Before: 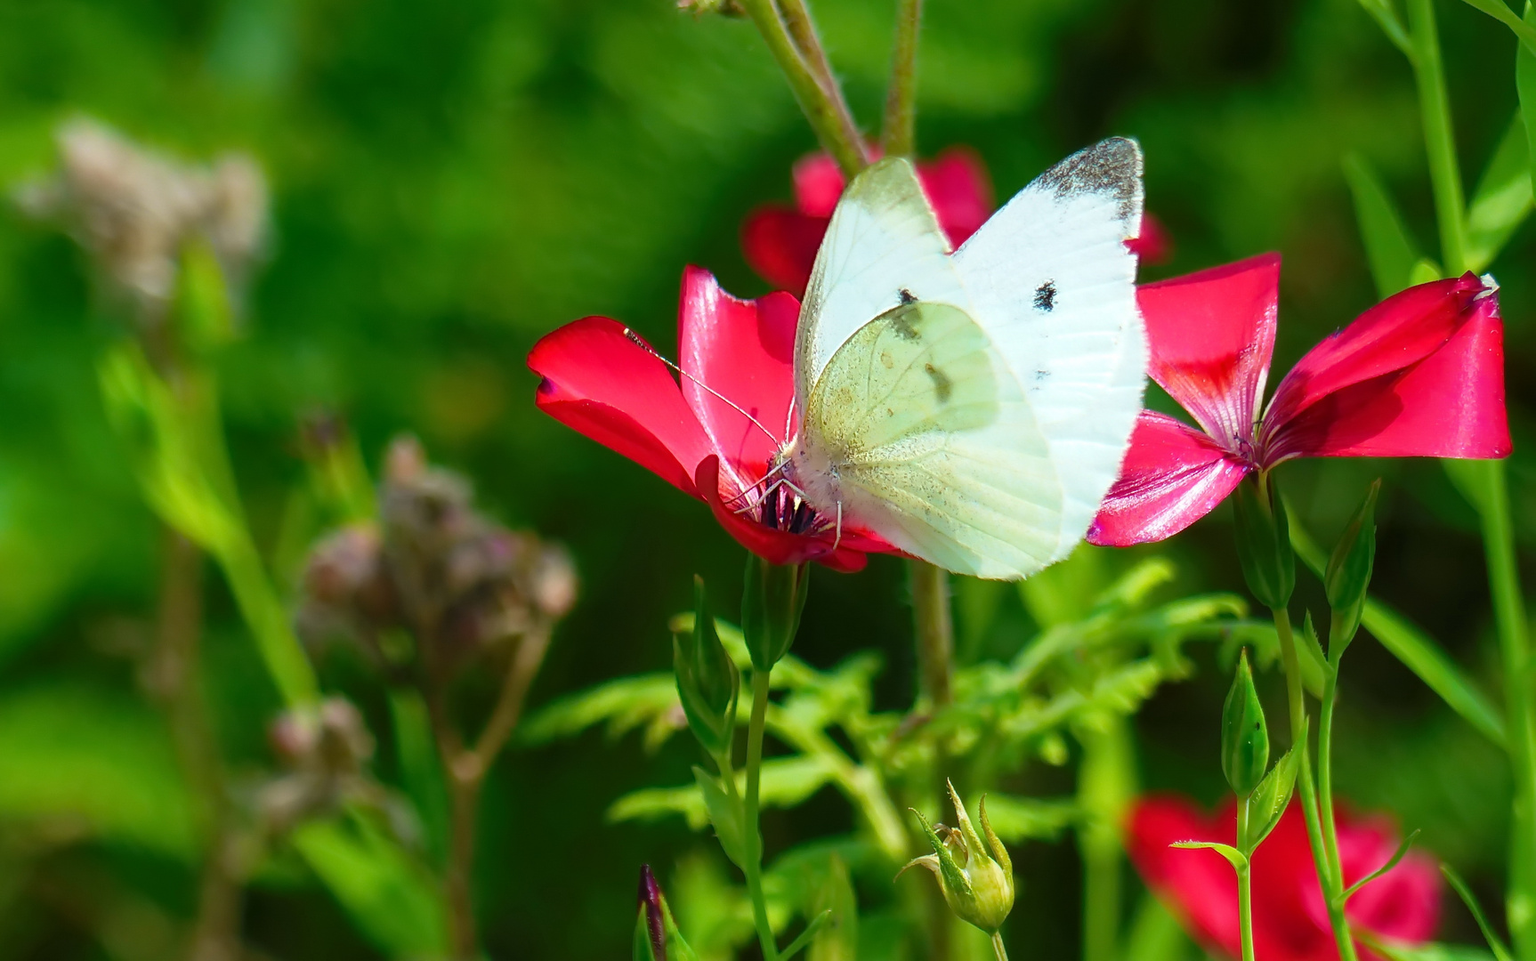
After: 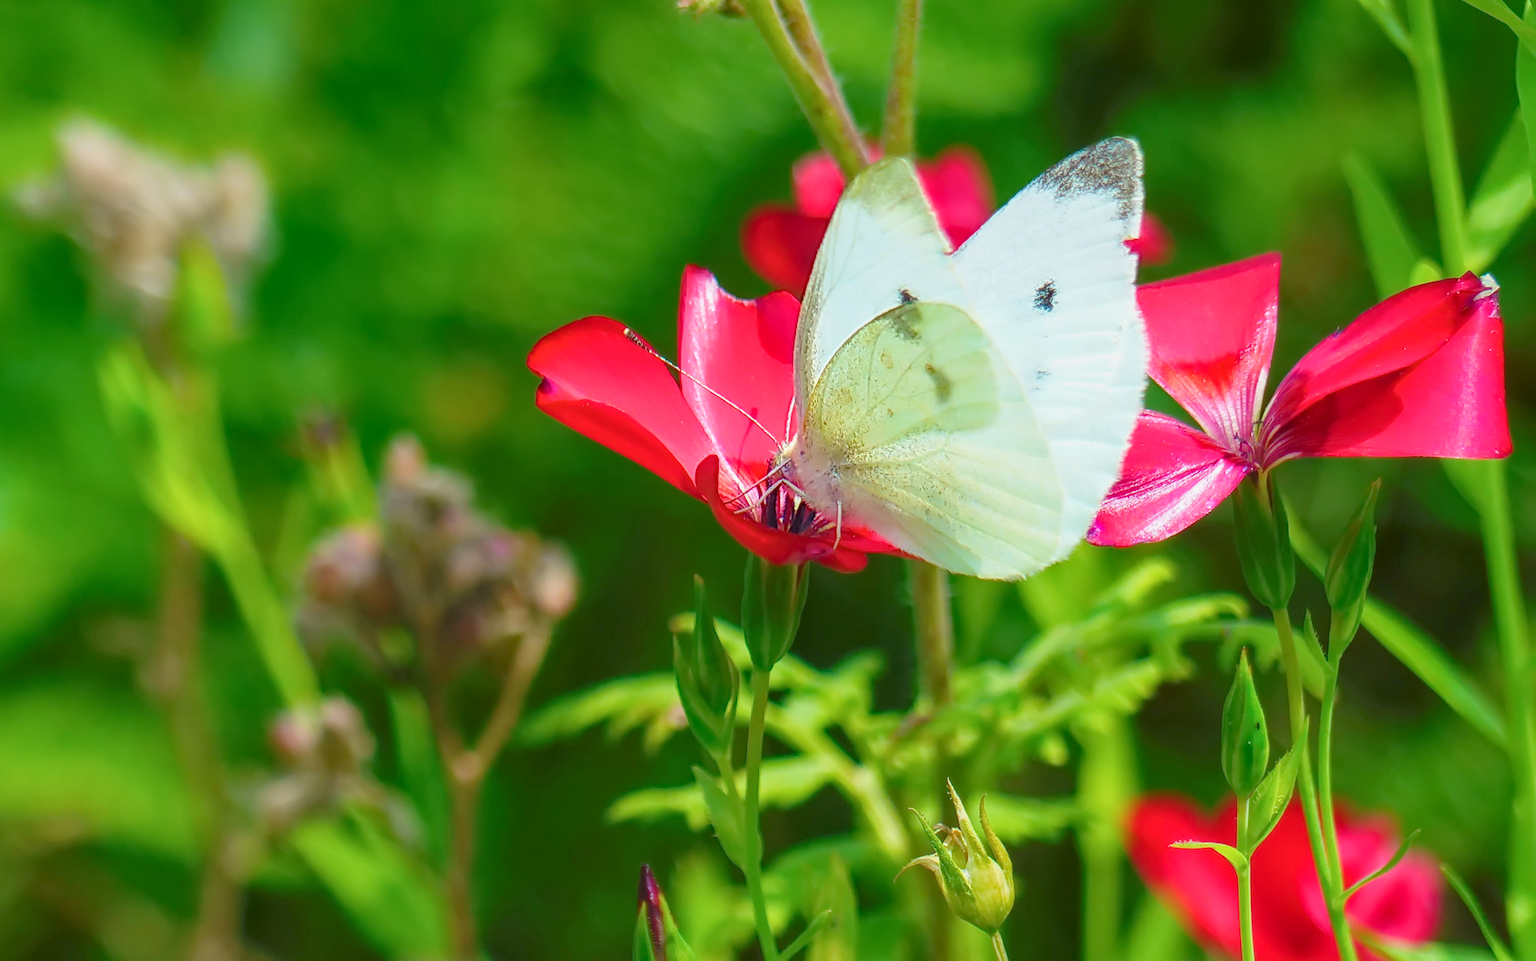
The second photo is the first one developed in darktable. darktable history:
color balance rgb: contrast -30%
local contrast: on, module defaults
exposure: black level correction 0, exposure 0.7 EV, compensate exposure bias true, compensate highlight preservation false
